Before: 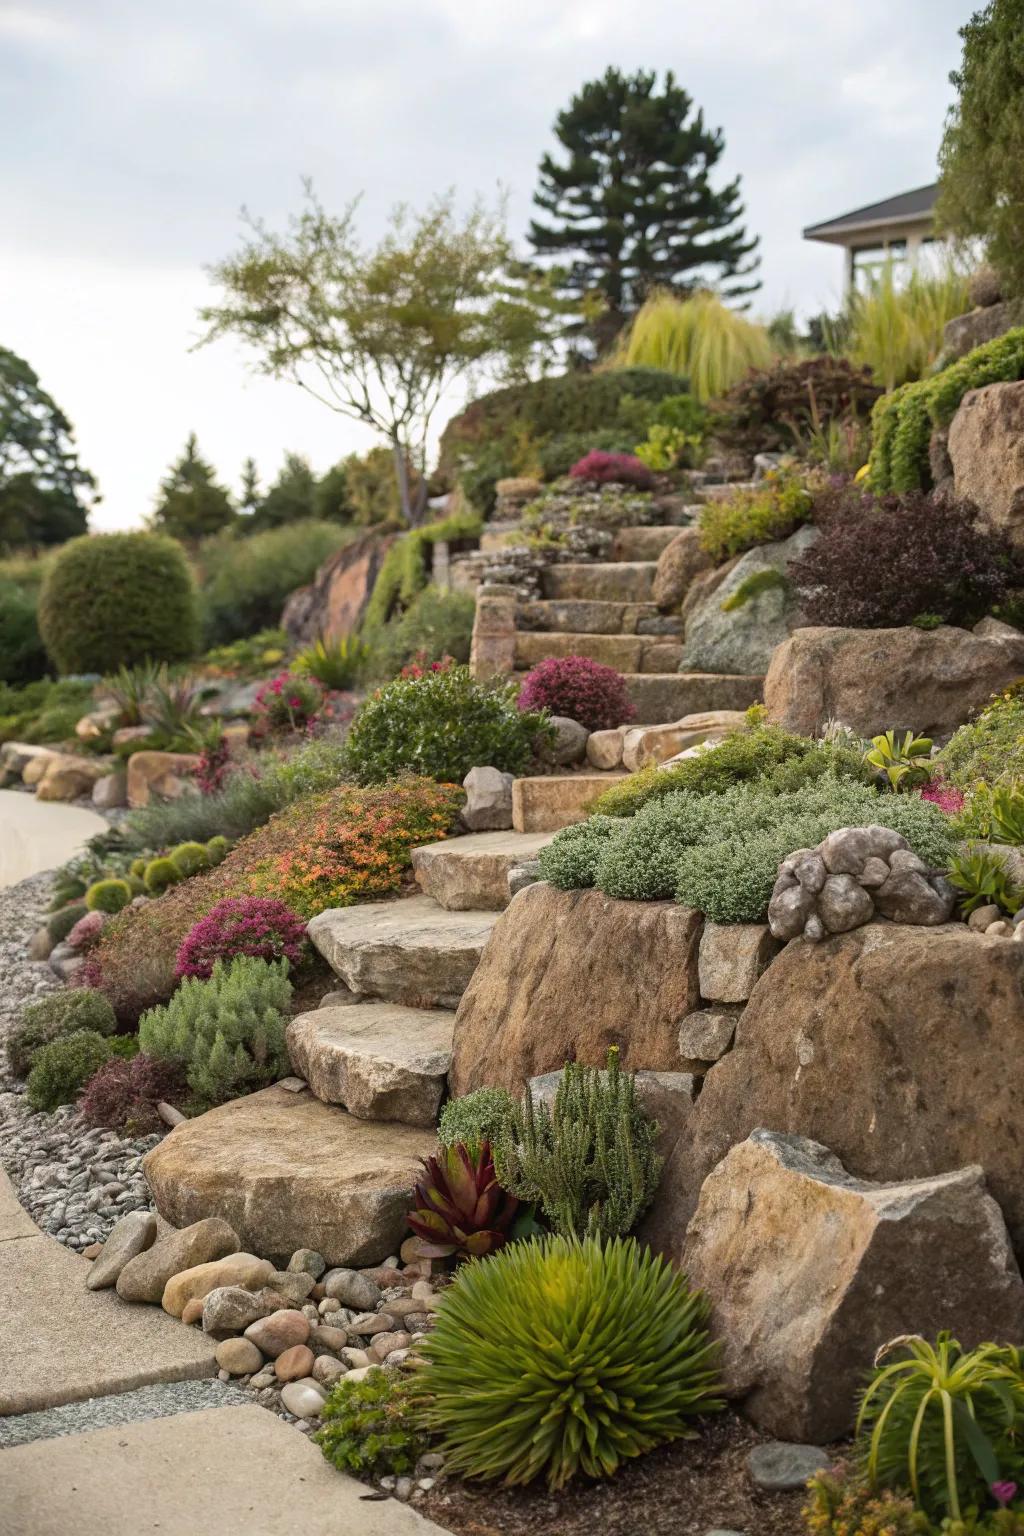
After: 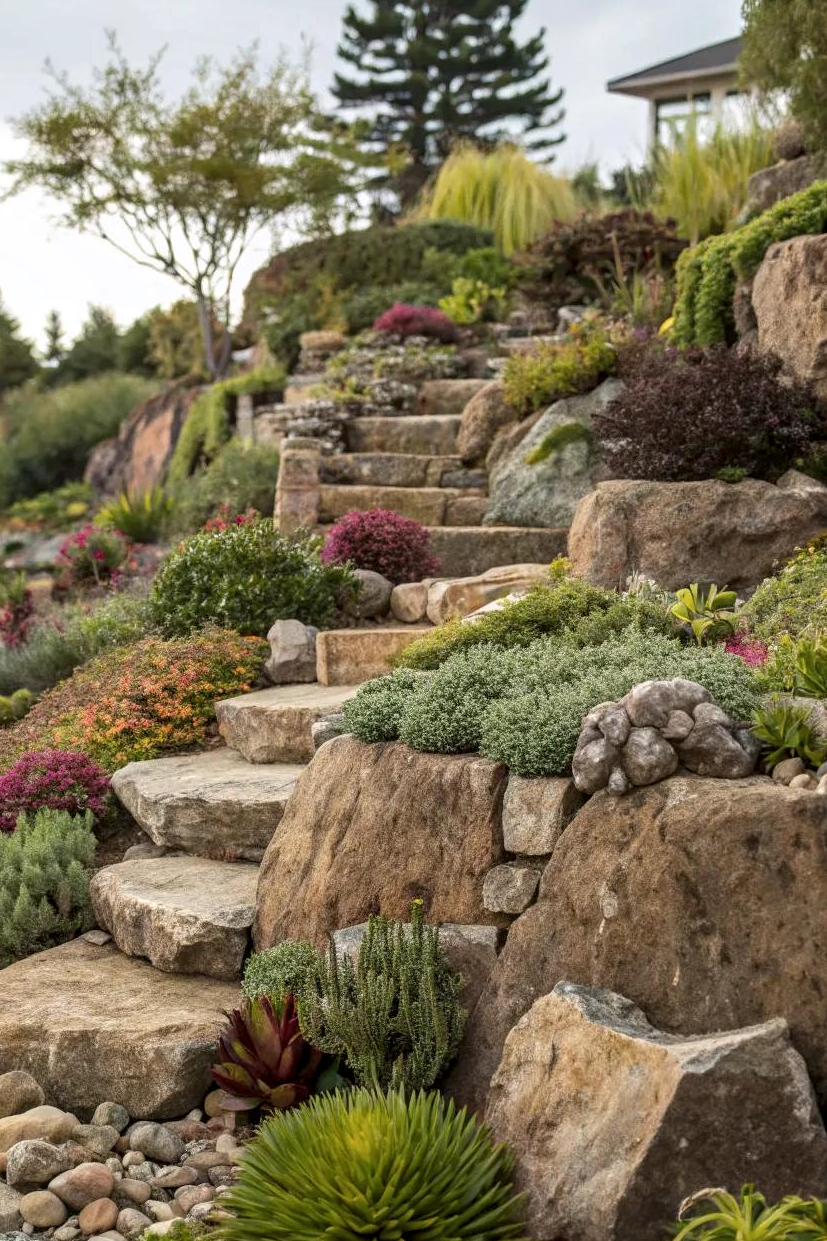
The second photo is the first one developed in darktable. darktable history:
crop: left 19.159%, top 9.58%, bottom 9.58%
local contrast: on, module defaults
